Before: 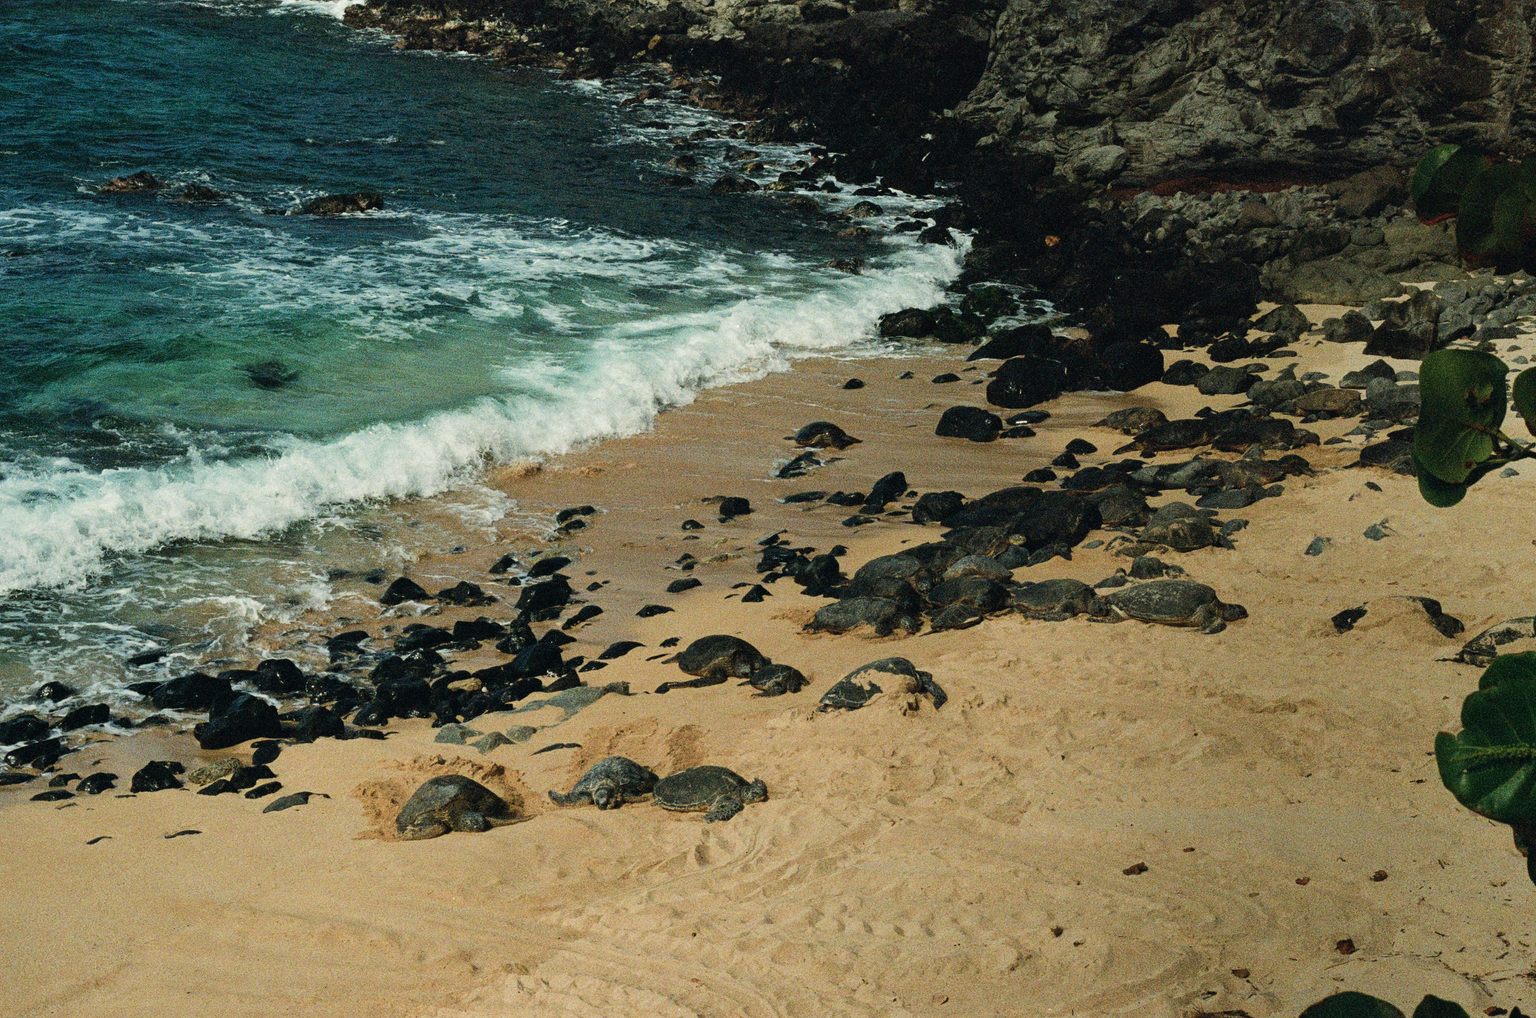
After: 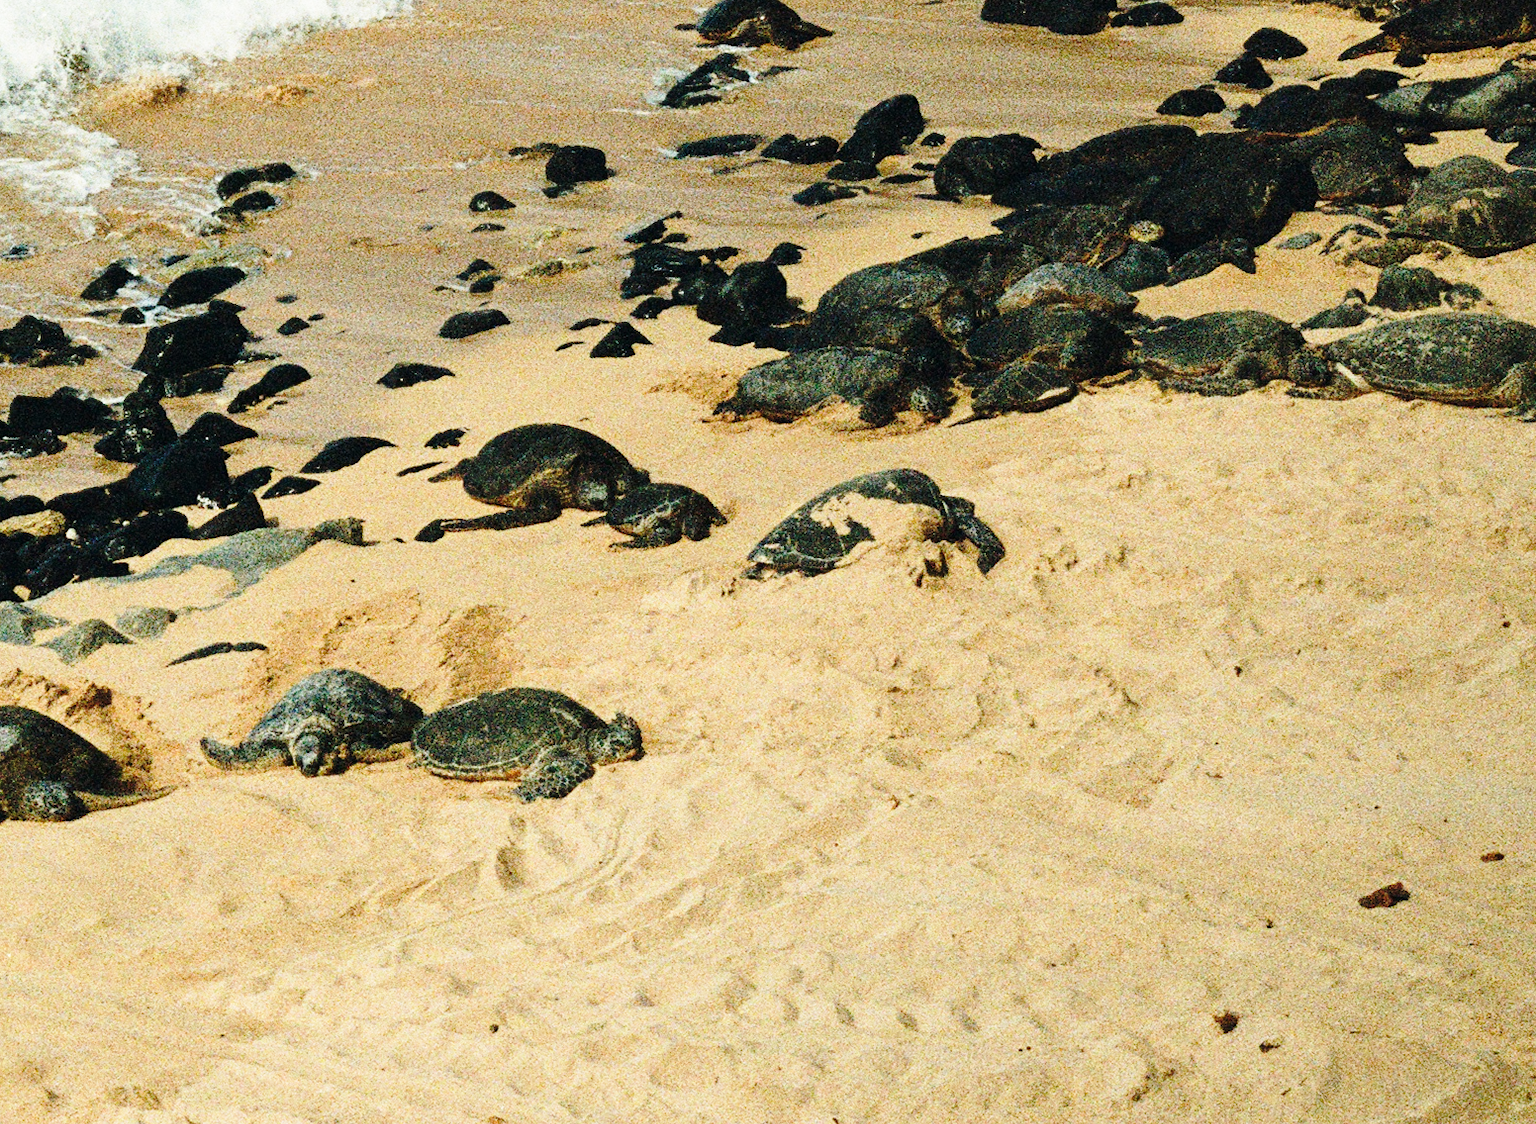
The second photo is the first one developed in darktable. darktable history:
crop: left 29.249%, top 41.762%, right 21.146%, bottom 3.467%
base curve: curves: ch0 [(0, 0) (0.032, 0.037) (0.105, 0.228) (0.435, 0.76) (0.856, 0.983) (1, 1)], preserve colors none
